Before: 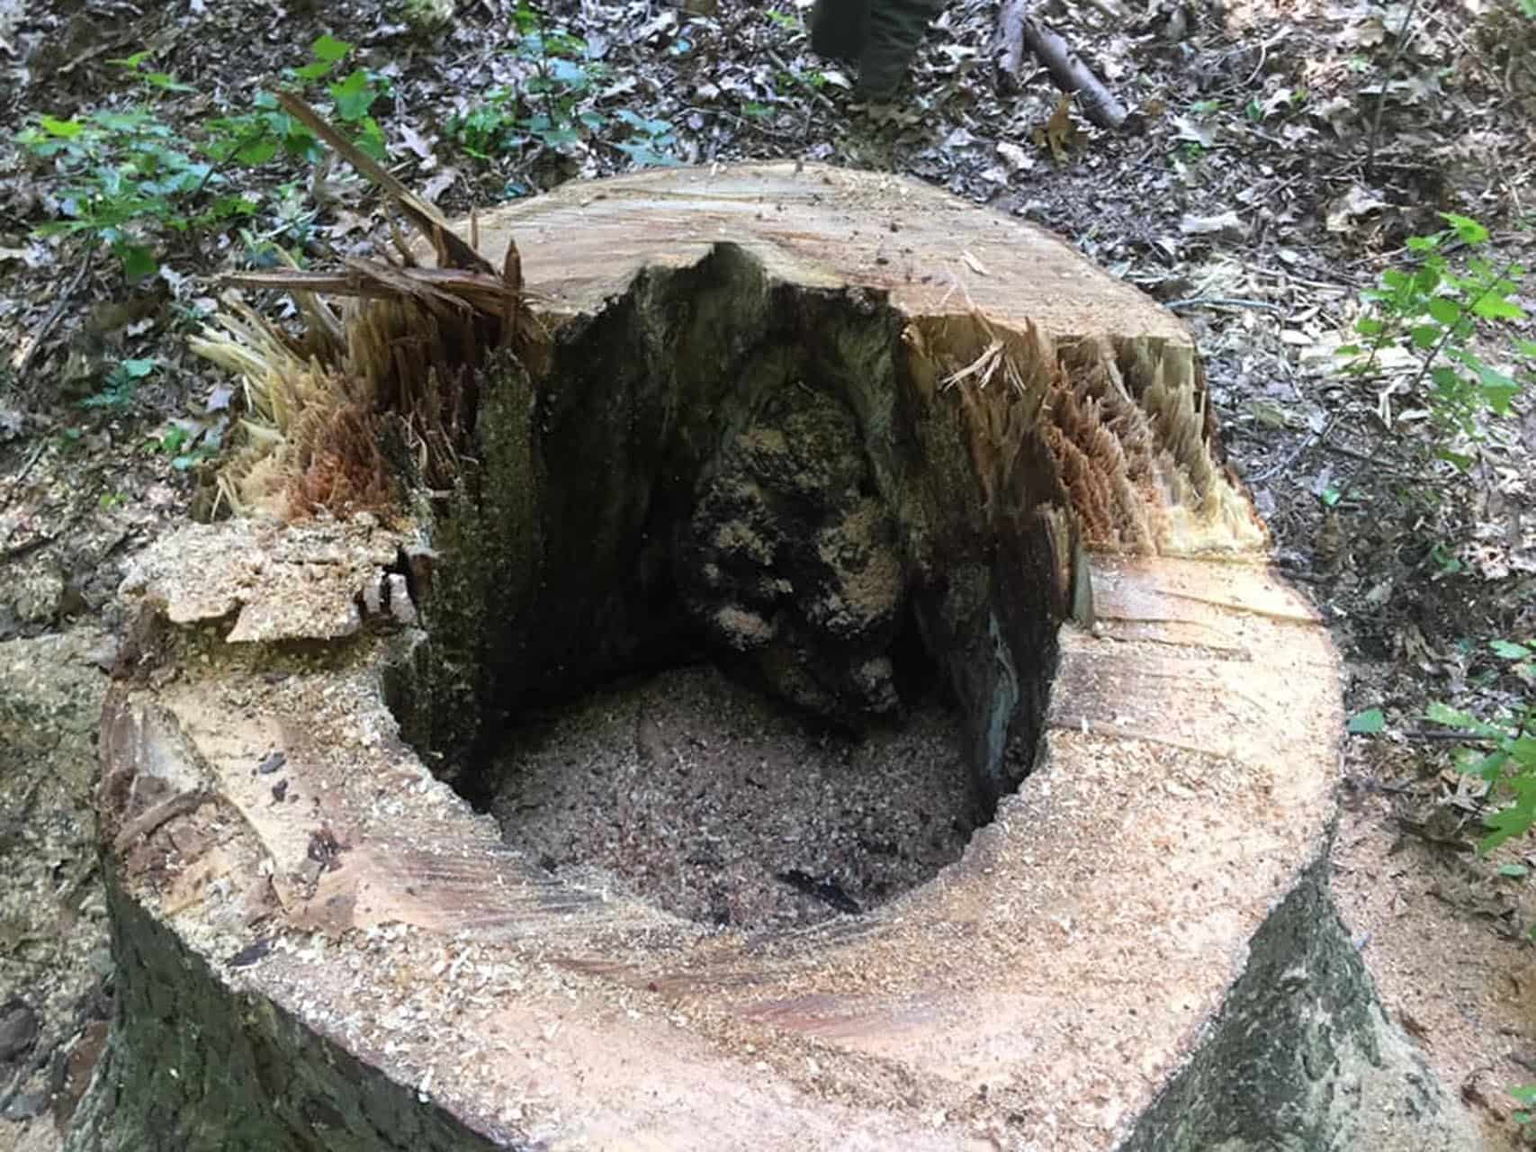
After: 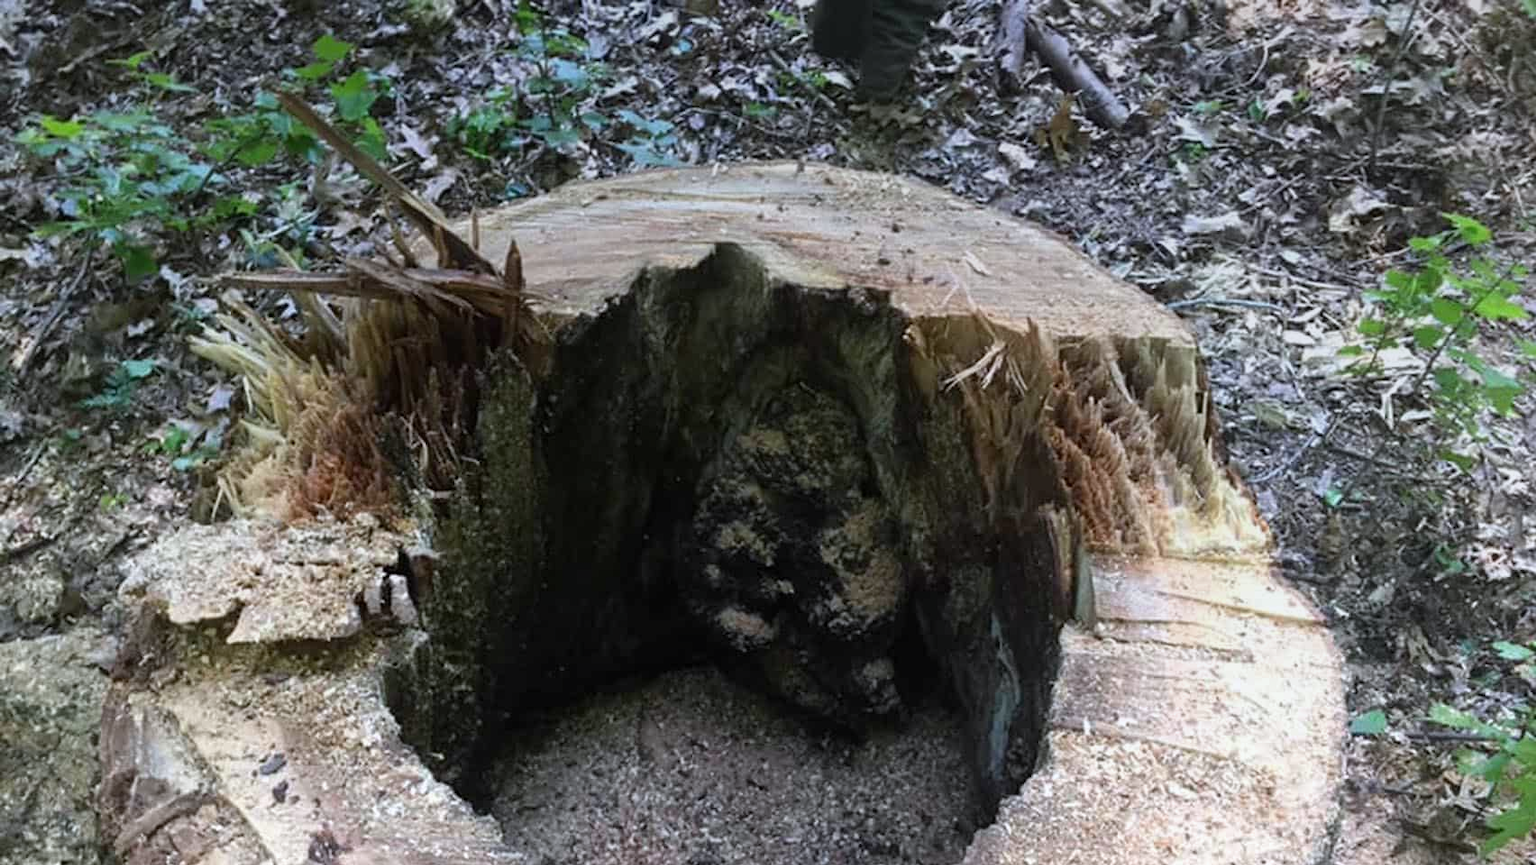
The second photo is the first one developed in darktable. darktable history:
crop: bottom 24.967%
graduated density: on, module defaults
white balance: red 0.983, blue 1.036
